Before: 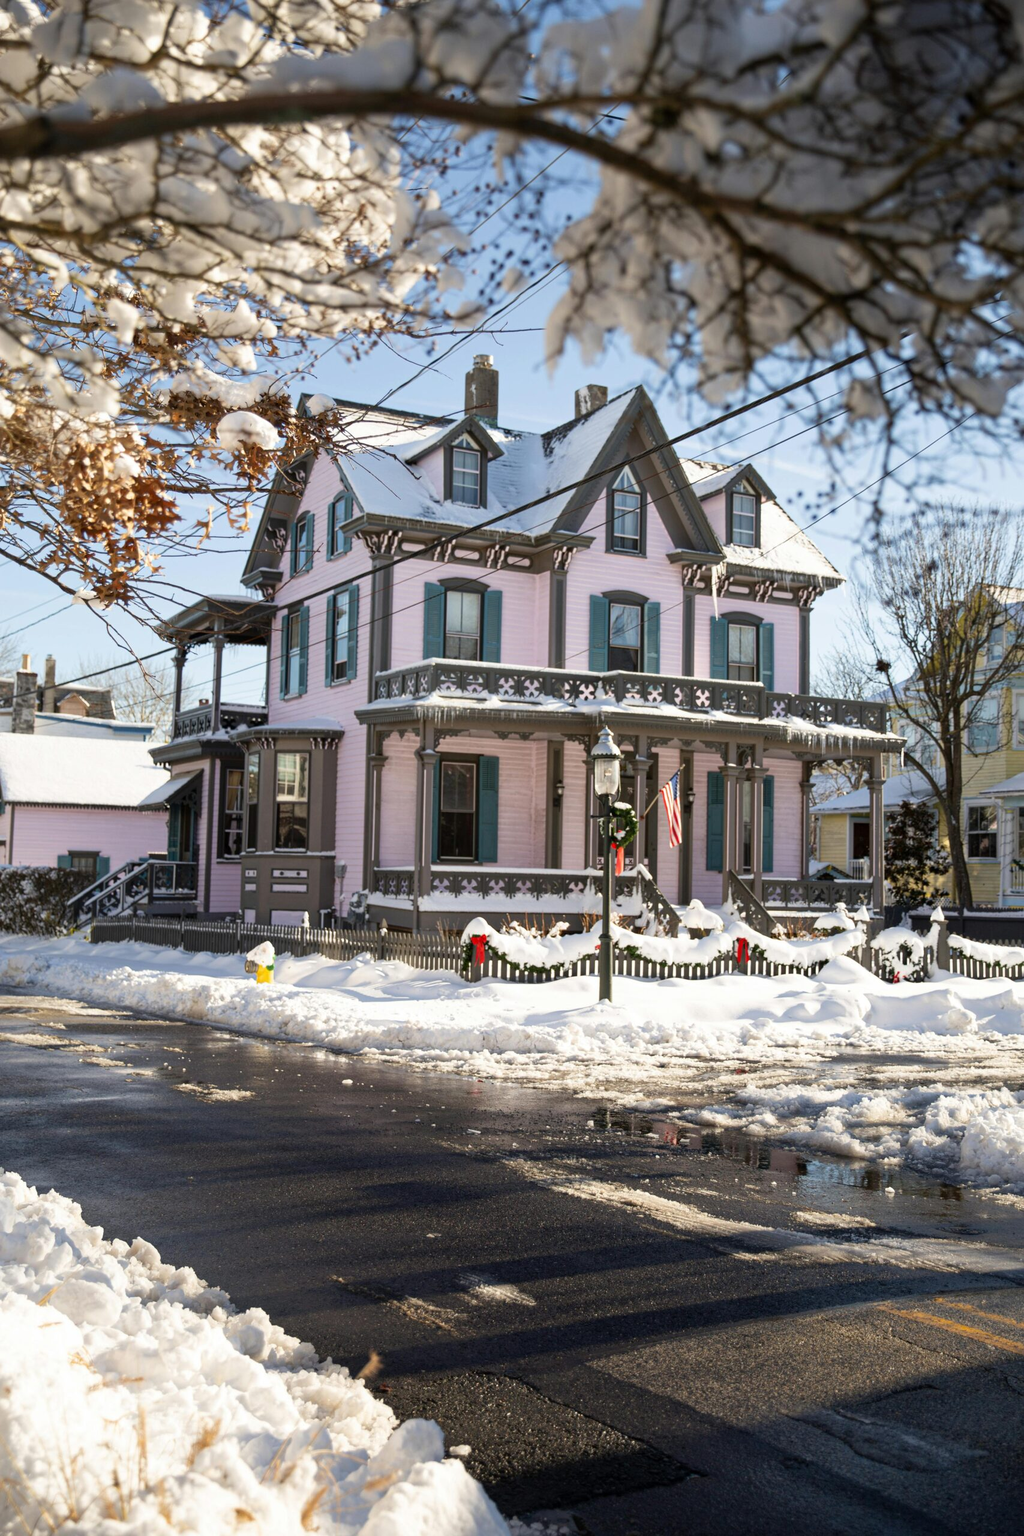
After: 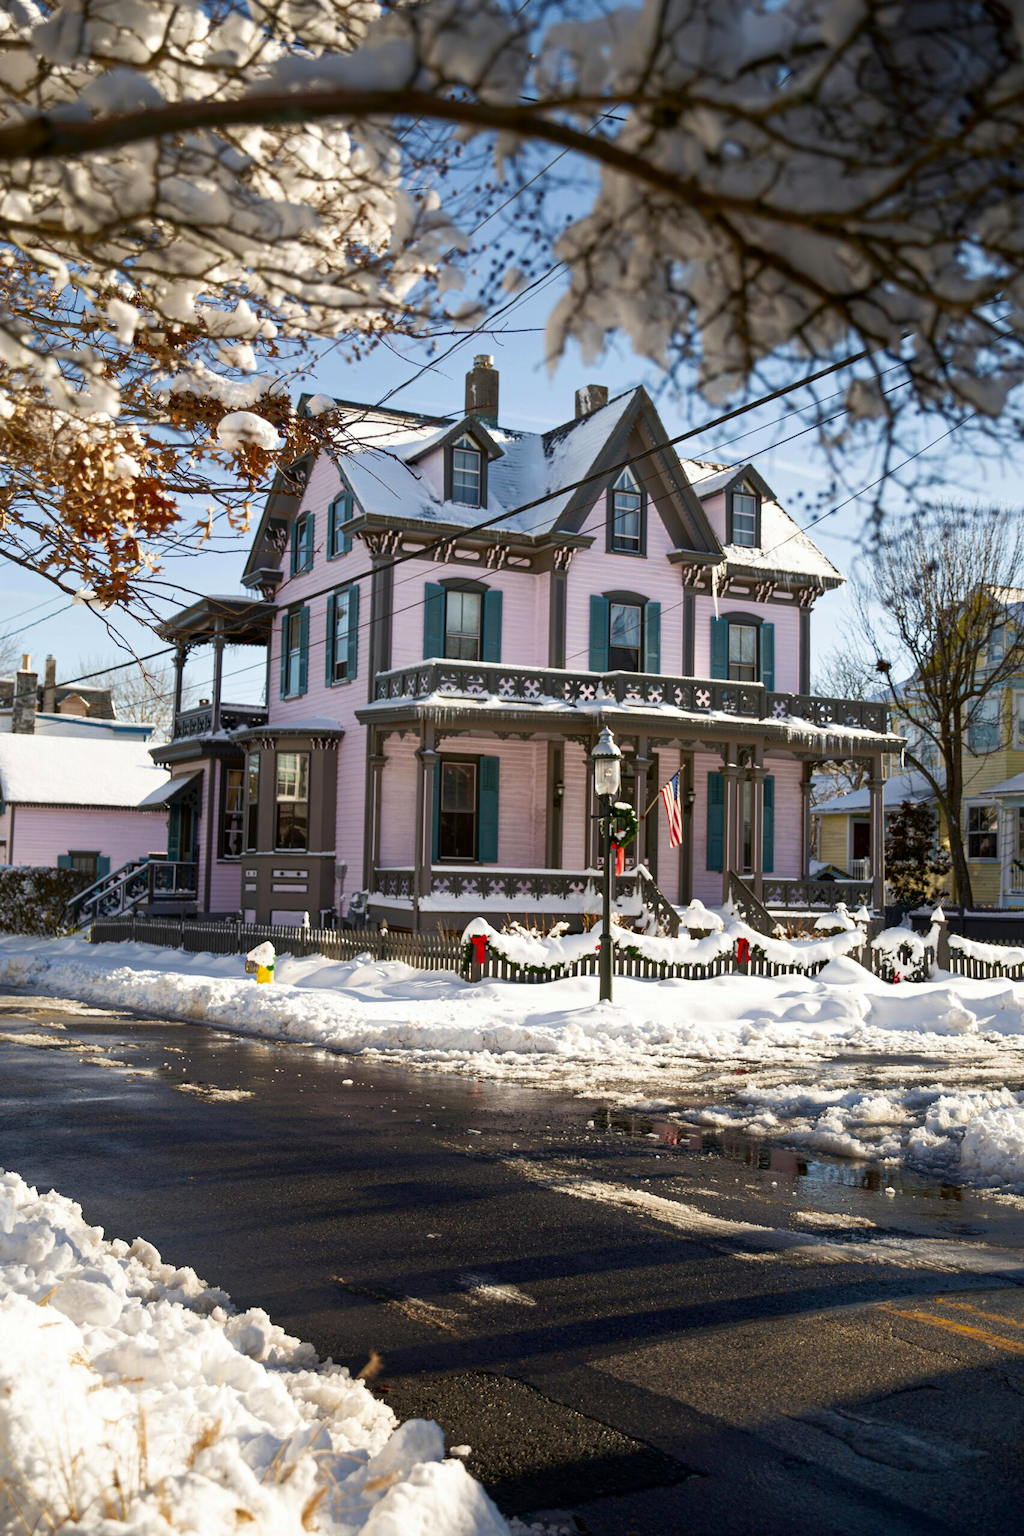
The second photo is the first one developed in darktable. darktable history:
white balance: emerald 1
contrast brightness saturation: contrast 0.07, brightness -0.14, saturation 0.11
tone equalizer: on, module defaults
rgb curve: curves: ch0 [(0, 0) (0.053, 0.068) (0.122, 0.128) (1, 1)]
